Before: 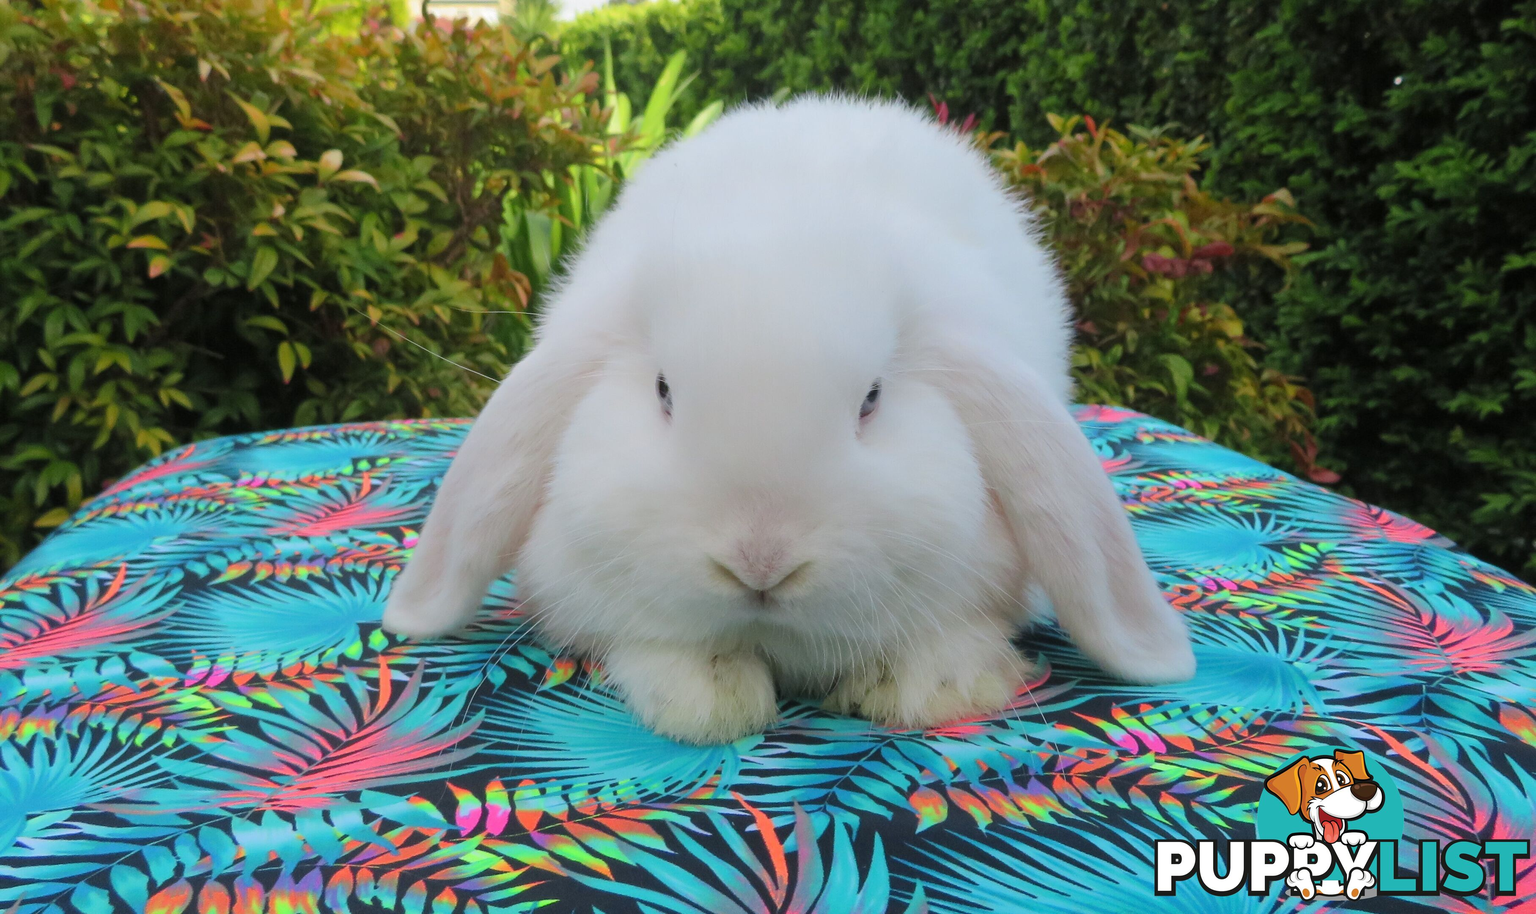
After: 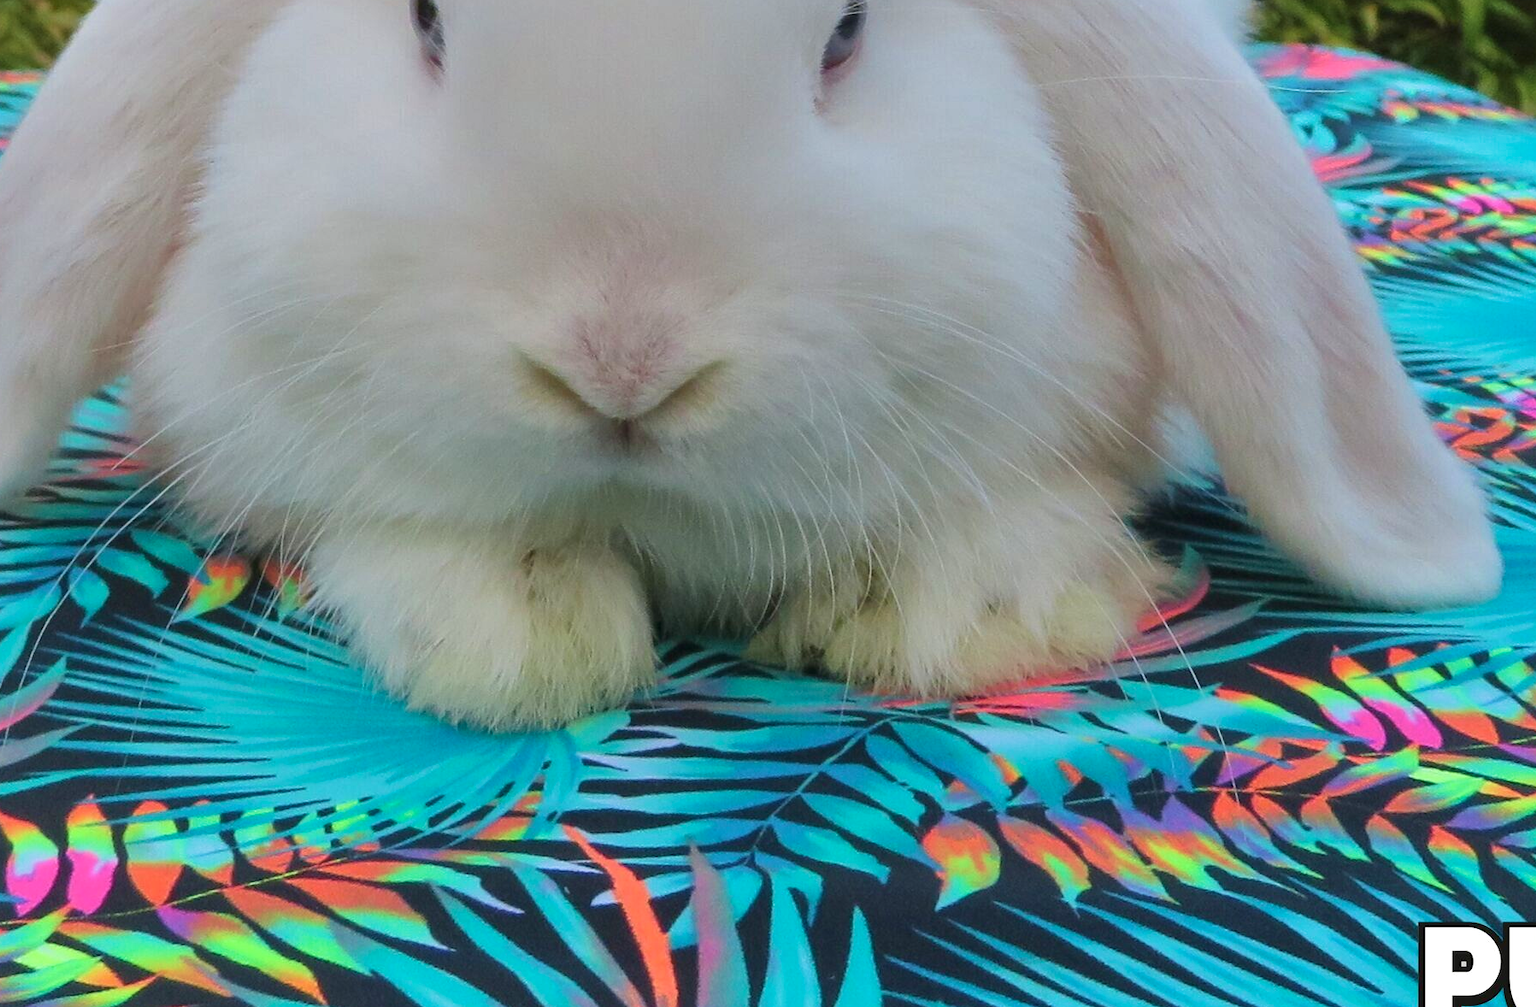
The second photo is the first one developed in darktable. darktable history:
shadows and highlights: shadows 13.54, white point adjustment 1.13, soften with gaussian
crop: left 29.487%, top 41.94%, right 21.02%, bottom 3.462%
local contrast: mode bilateral grid, contrast 20, coarseness 50, detail 119%, midtone range 0.2
velvia: on, module defaults
